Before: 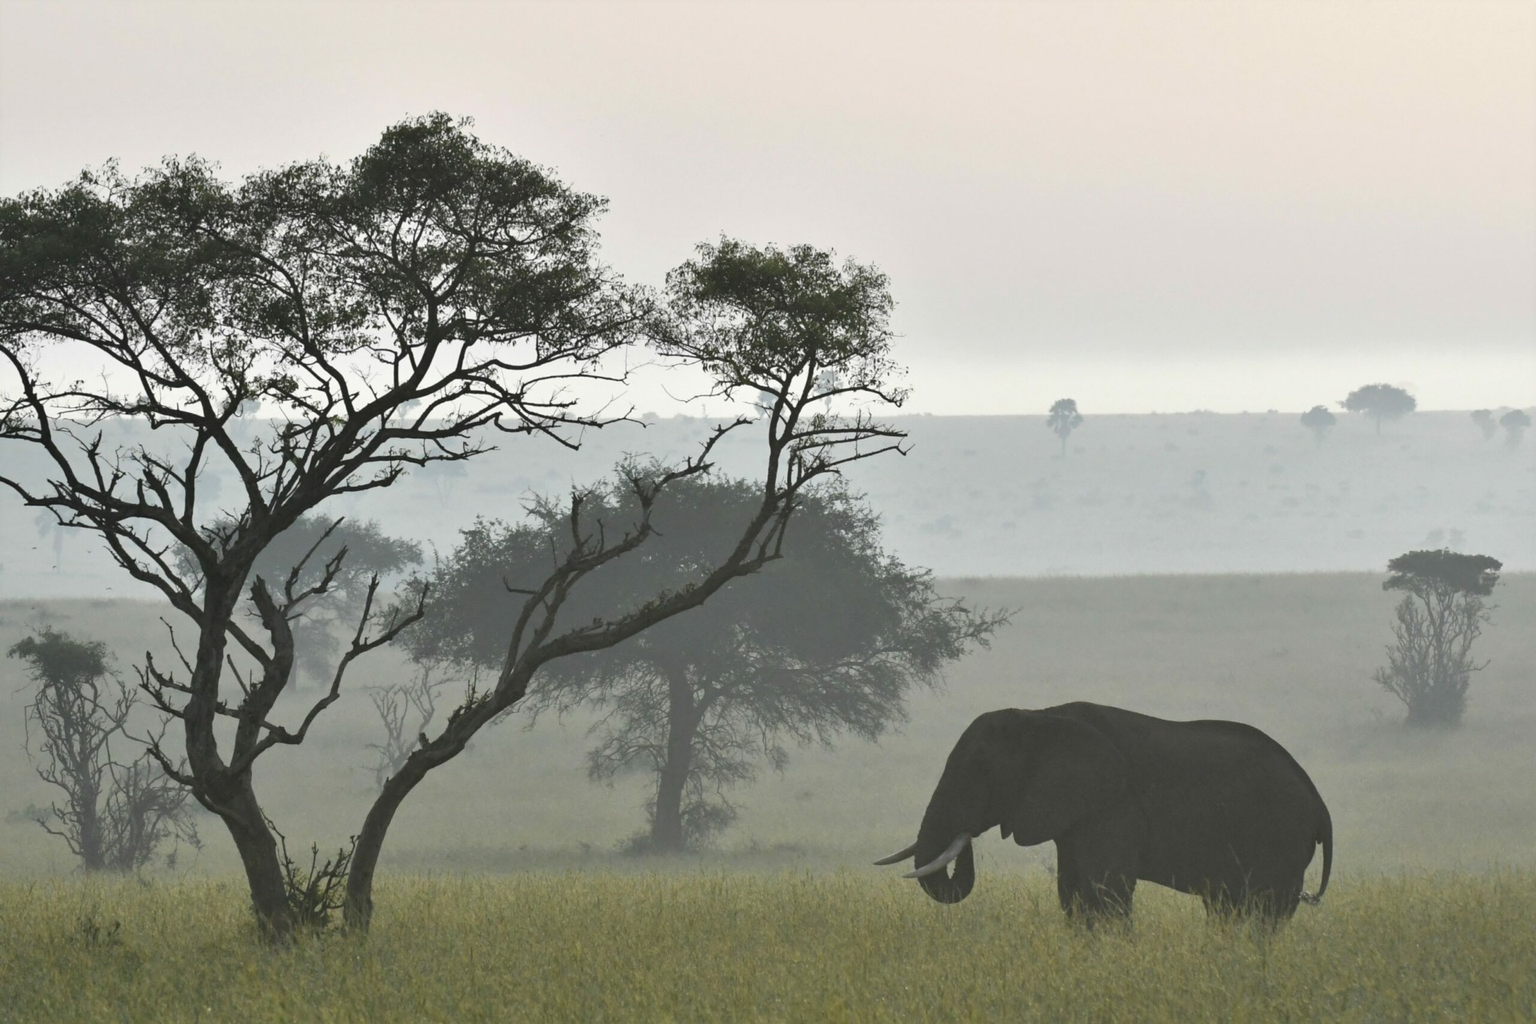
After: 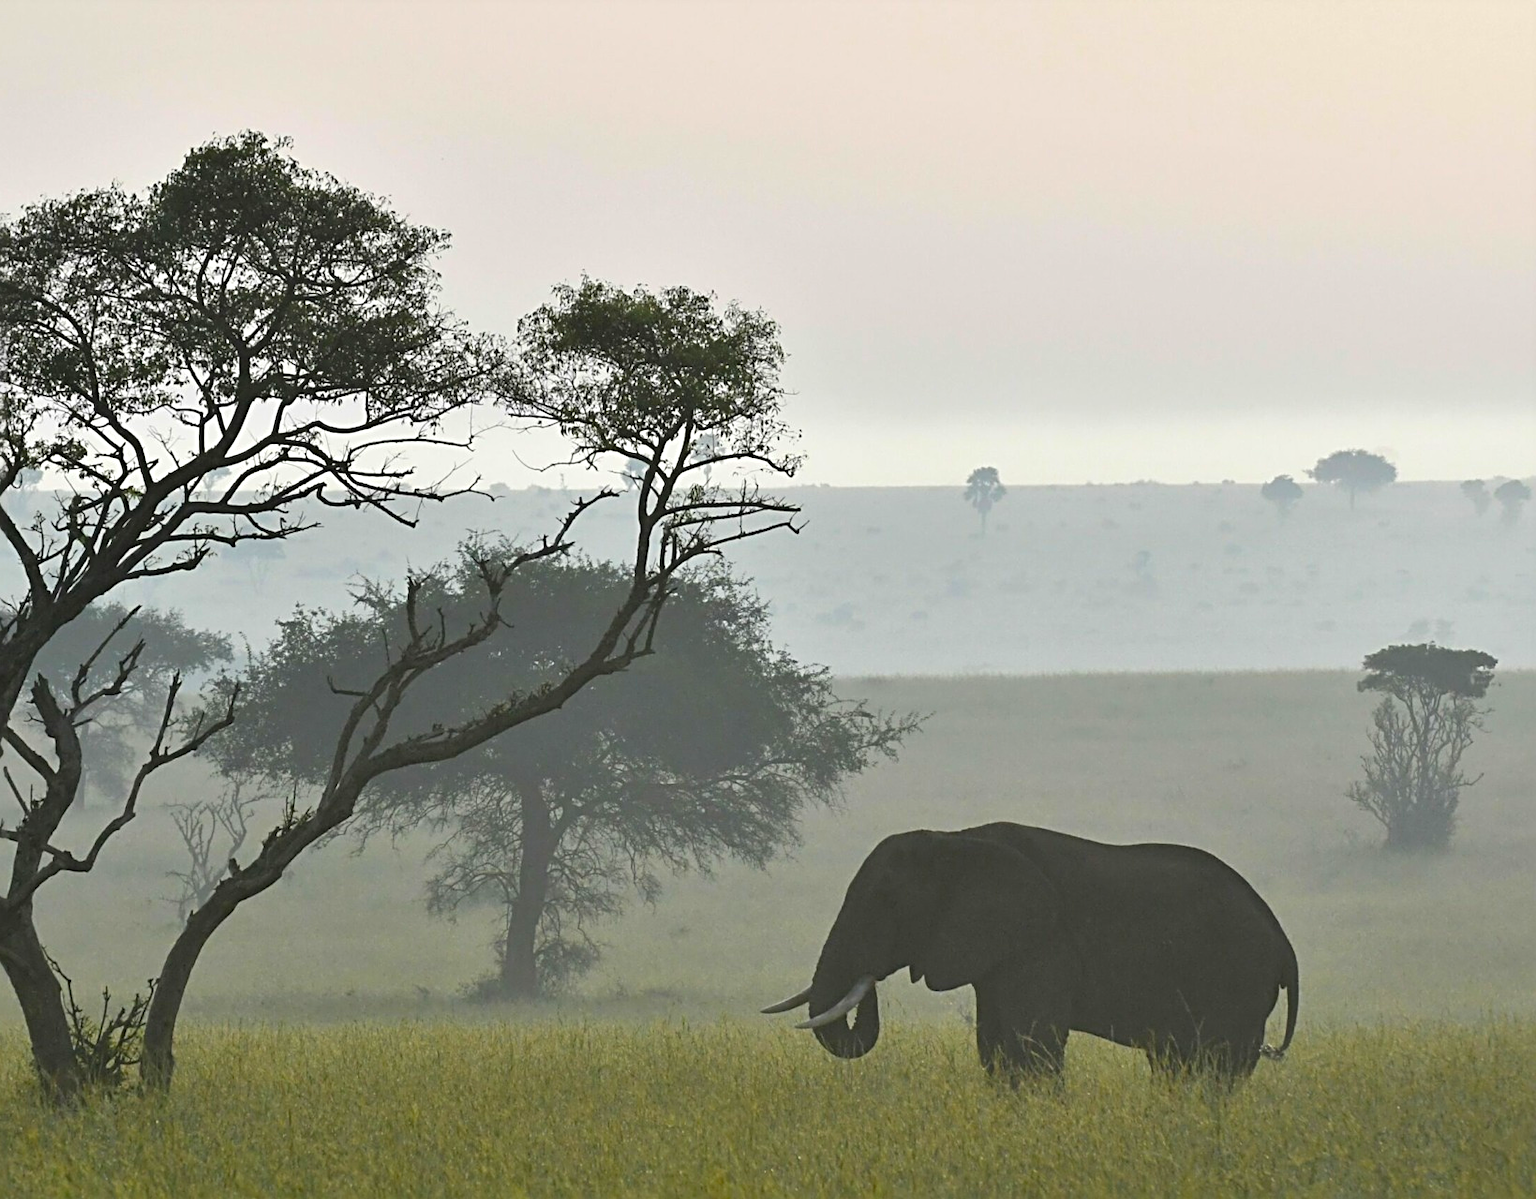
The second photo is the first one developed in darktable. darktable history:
crop and rotate: left 14.584%
color balance rgb: perceptual saturation grading › global saturation 25%, global vibrance 20%
sharpen: radius 3.119
